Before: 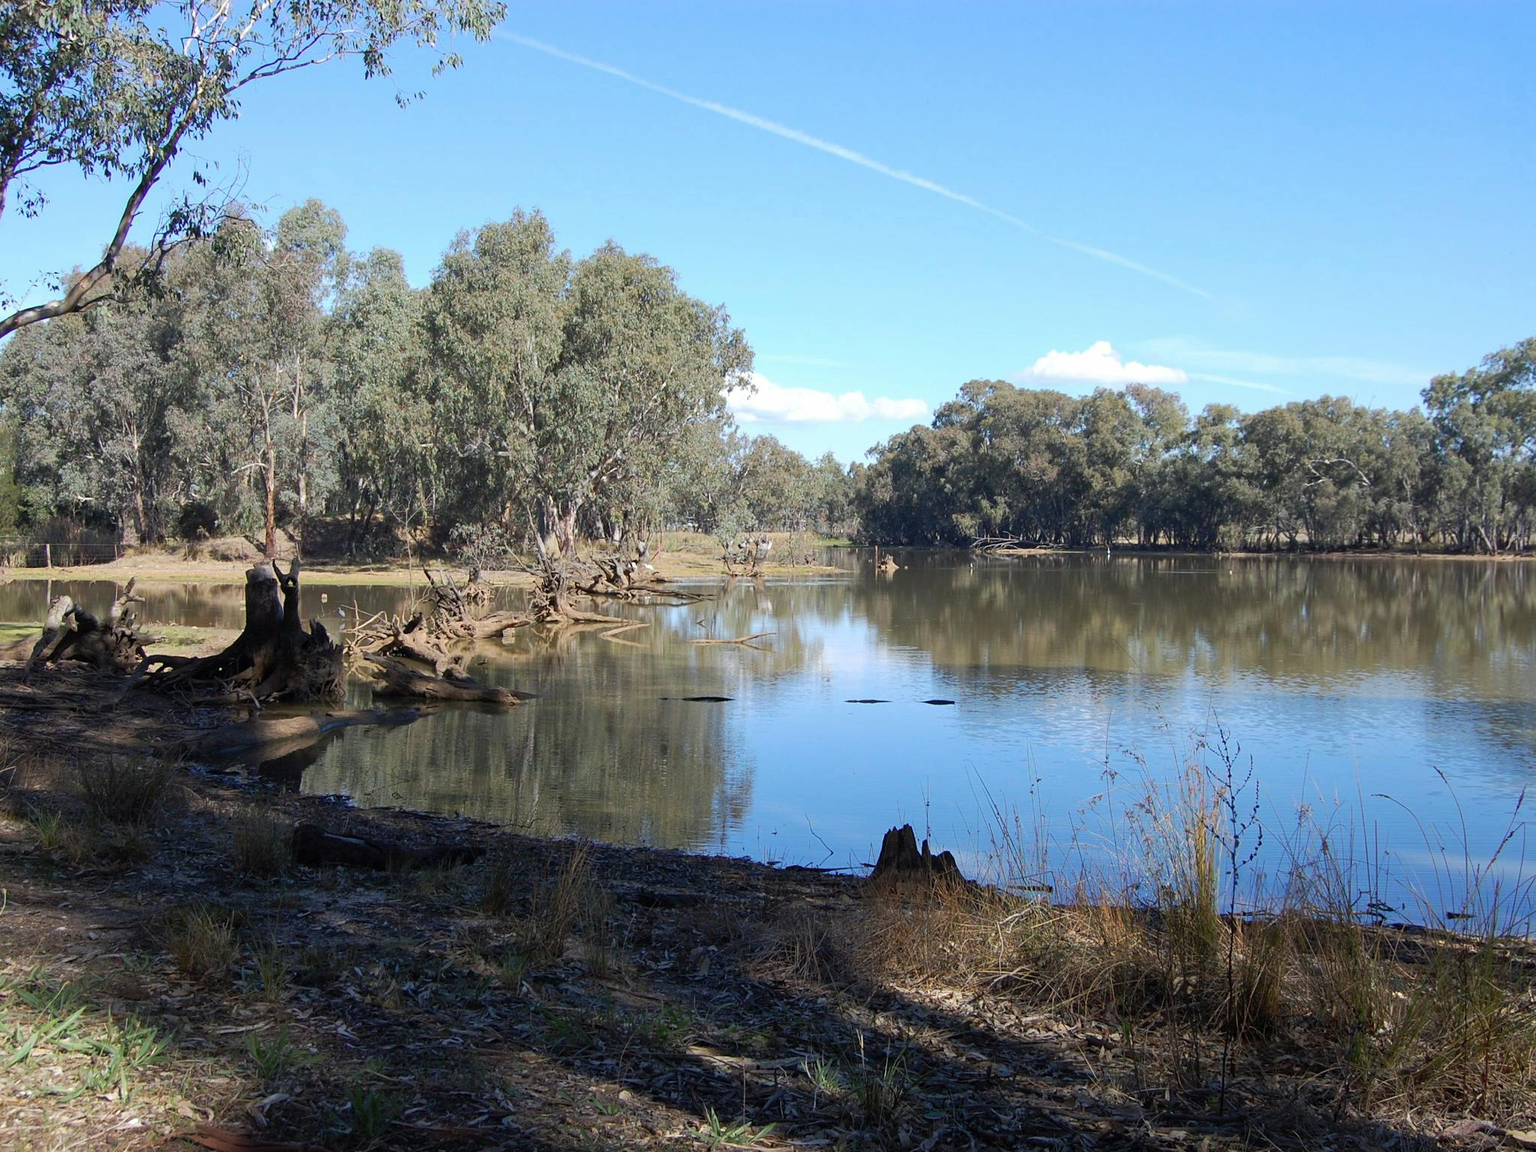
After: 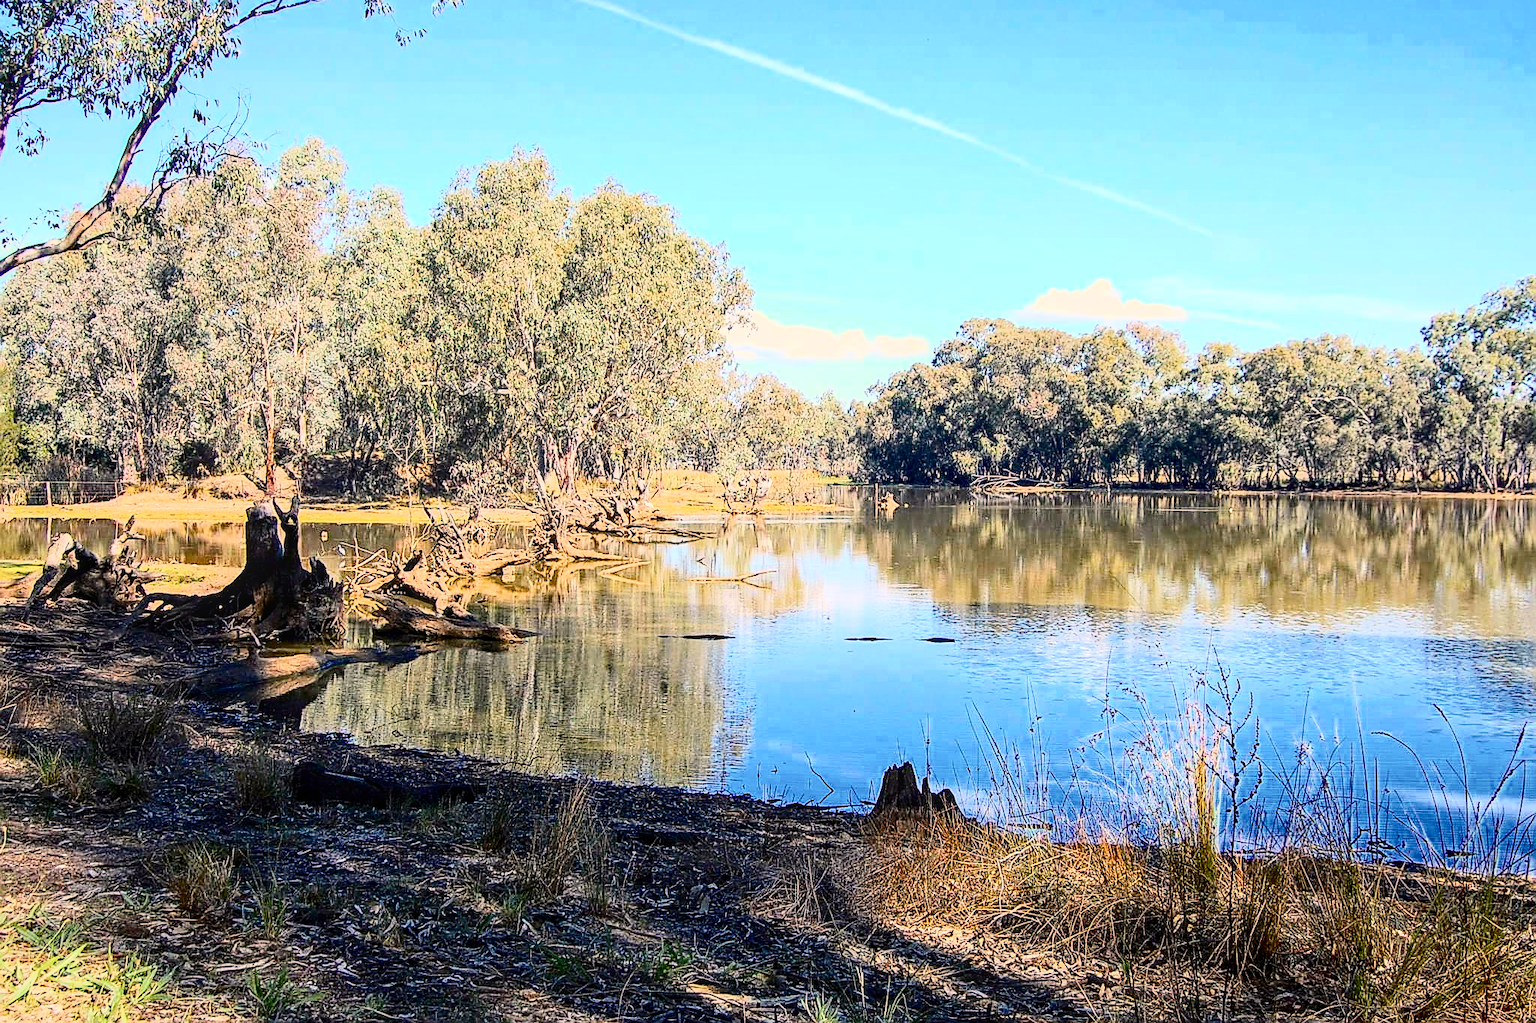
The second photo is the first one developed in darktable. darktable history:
sharpen: radius 1.378, amount 1.239, threshold 0.64
haze removal: compatibility mode true, adaptive false
contrast brightness saturation: contrast 0.488, saturation -0.089
exposure: black level correction 0.001, exposure 1.731 EV, compensate exposure bias true, compensate highlight preservation false
color balance rgb: highlights gain › chroma 3.255%, highlights gain › hue 56.62°, perceptual saturation grading › global saturation 30.094%, saturation formula JzAzBz (2021)
filmic rgb: black relative exposure -7.02 EV, white relative exposure 6.03 EV, threshold 3.06 EV, target black luminance 0%, hardness 2.77, latitude 61.97%, contrast 0.692, highlights saturation mix 11.01%, shadows ↔ highlights balance -0.103%, color science v6 (2022), enable highlight reconstruction true
crop and rotate: top 5.444%, bottom 5.643%
local contrast: on, module defaults
